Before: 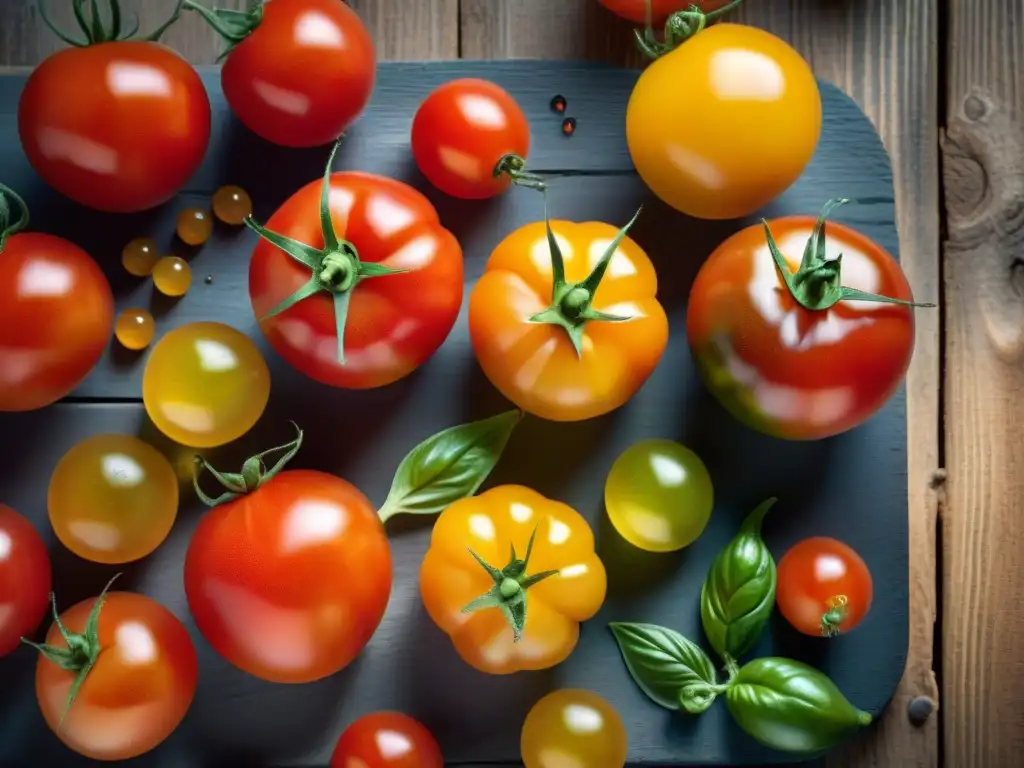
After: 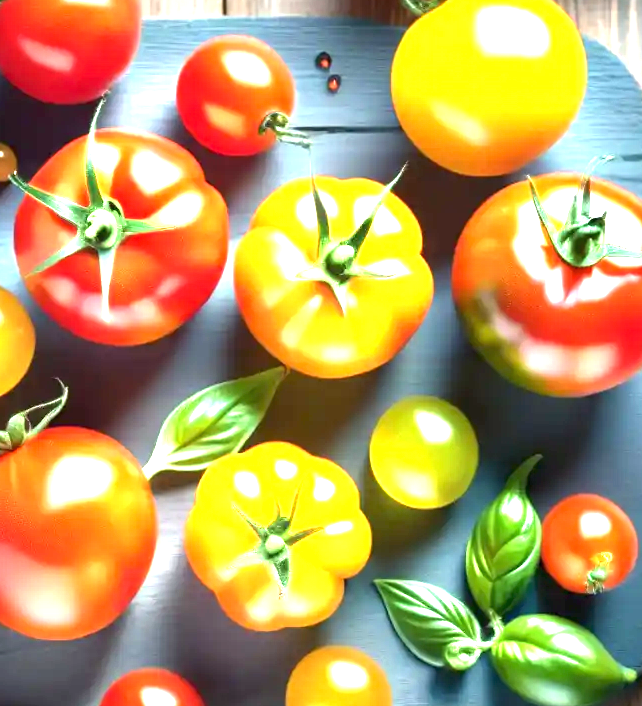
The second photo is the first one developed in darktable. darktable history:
crop and rotate: left 23.011%, top 5.645%, right 14.206%, bottom 2.363%
exposure: black level correction 0, exposure 2.168 EV, compensate highlight preservation false
